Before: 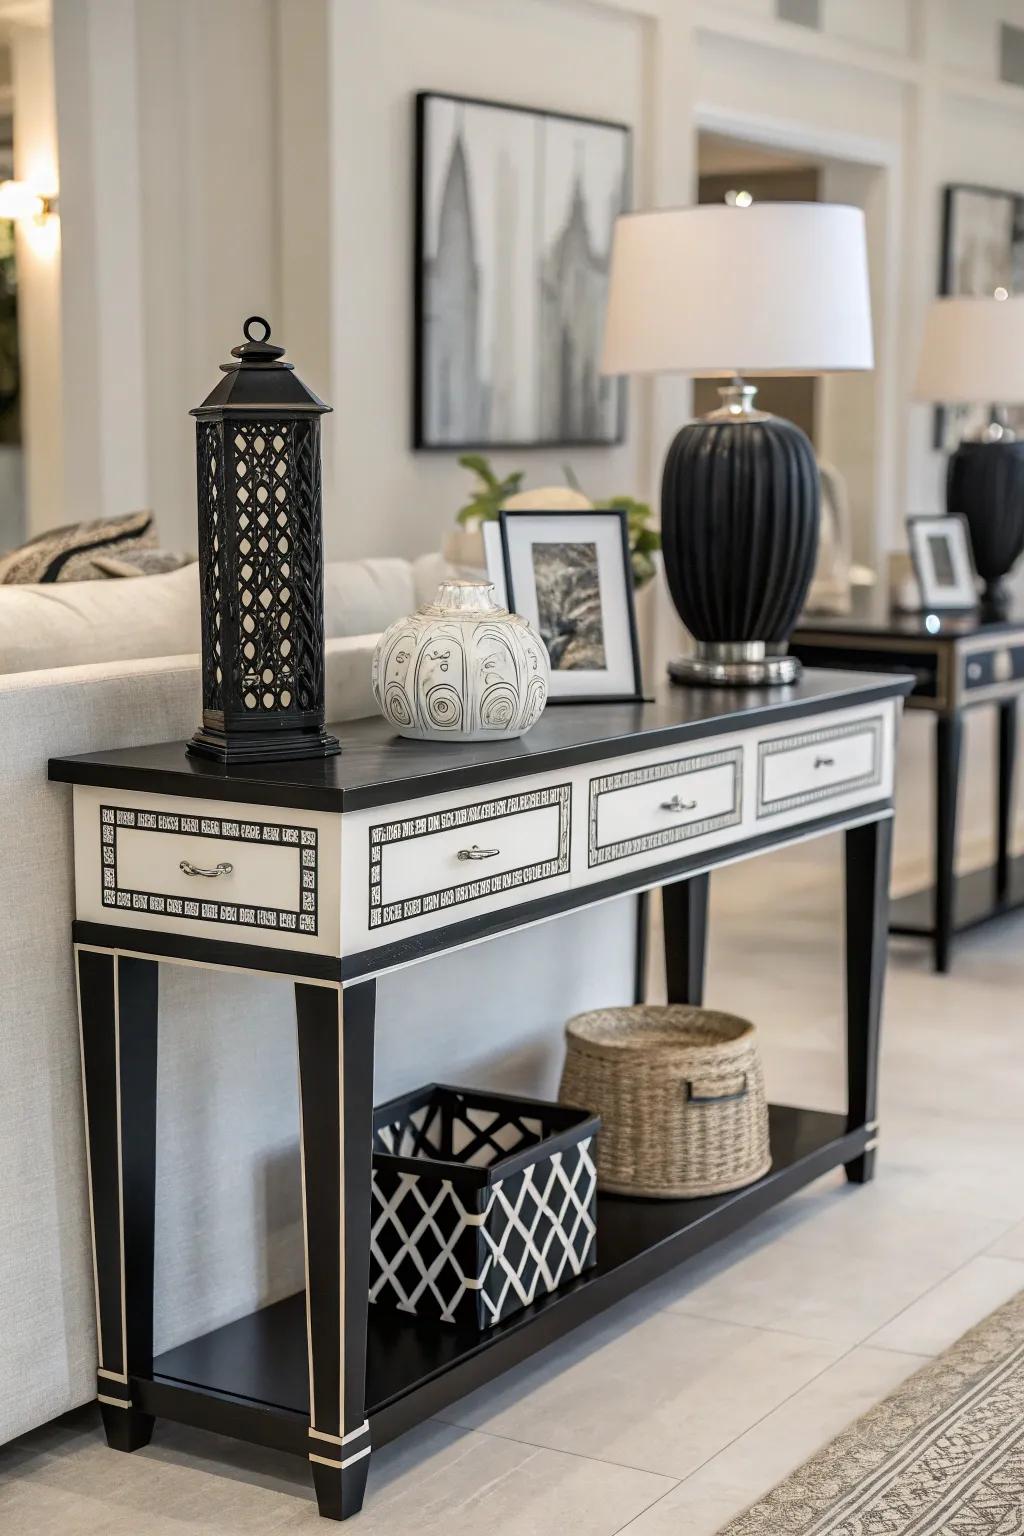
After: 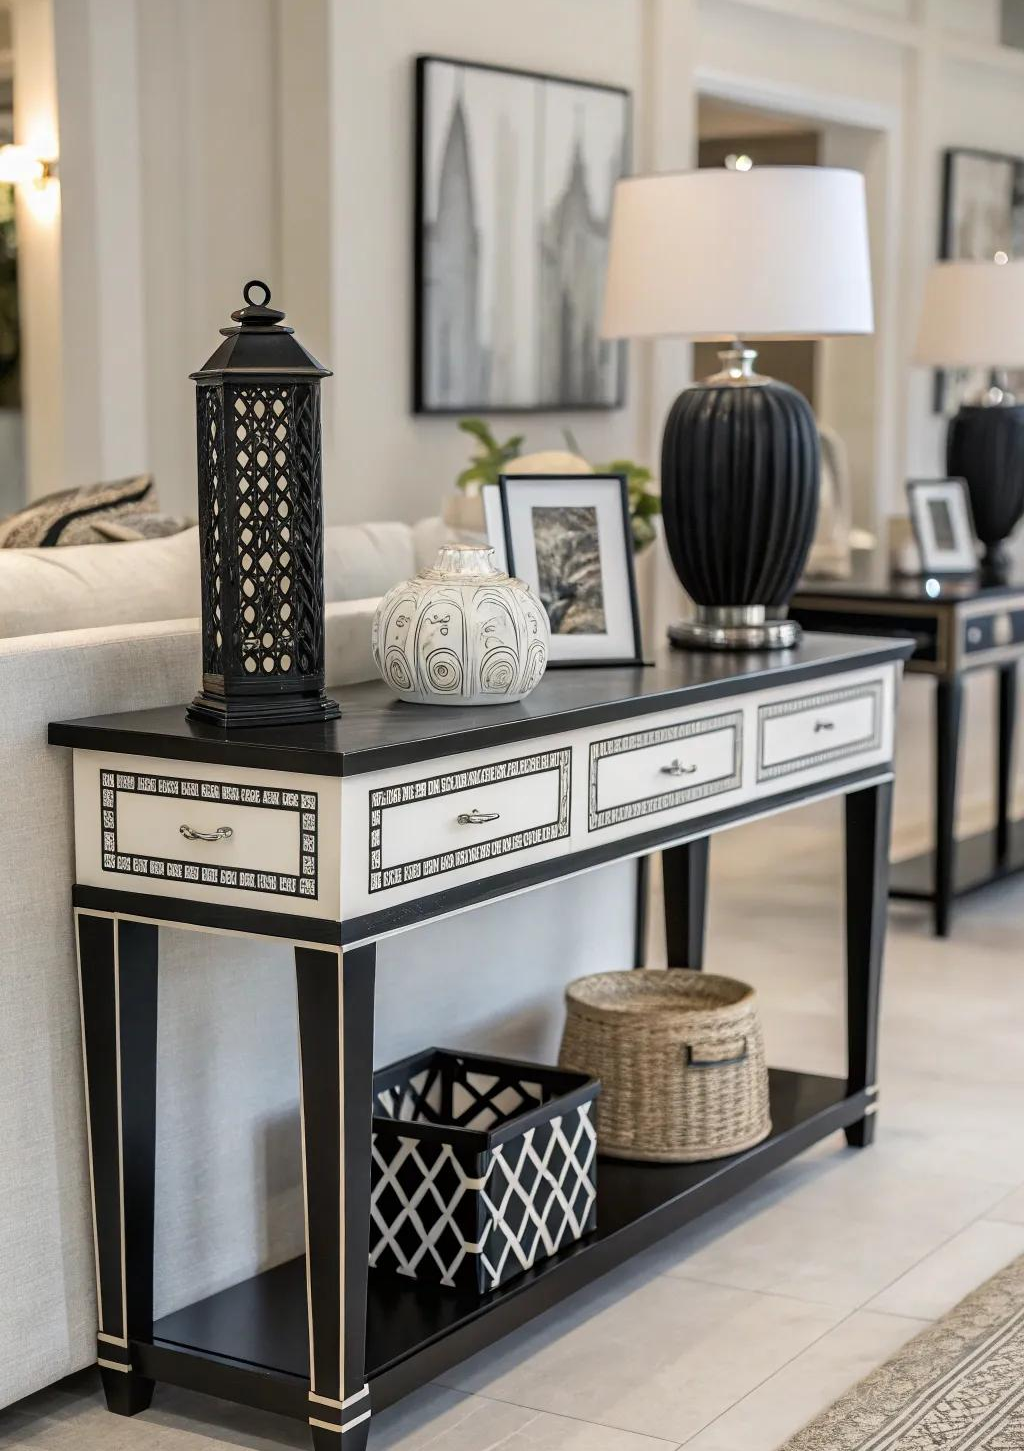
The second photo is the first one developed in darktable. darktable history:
crop and rotate: top 2.392%, bottom 3.137%
